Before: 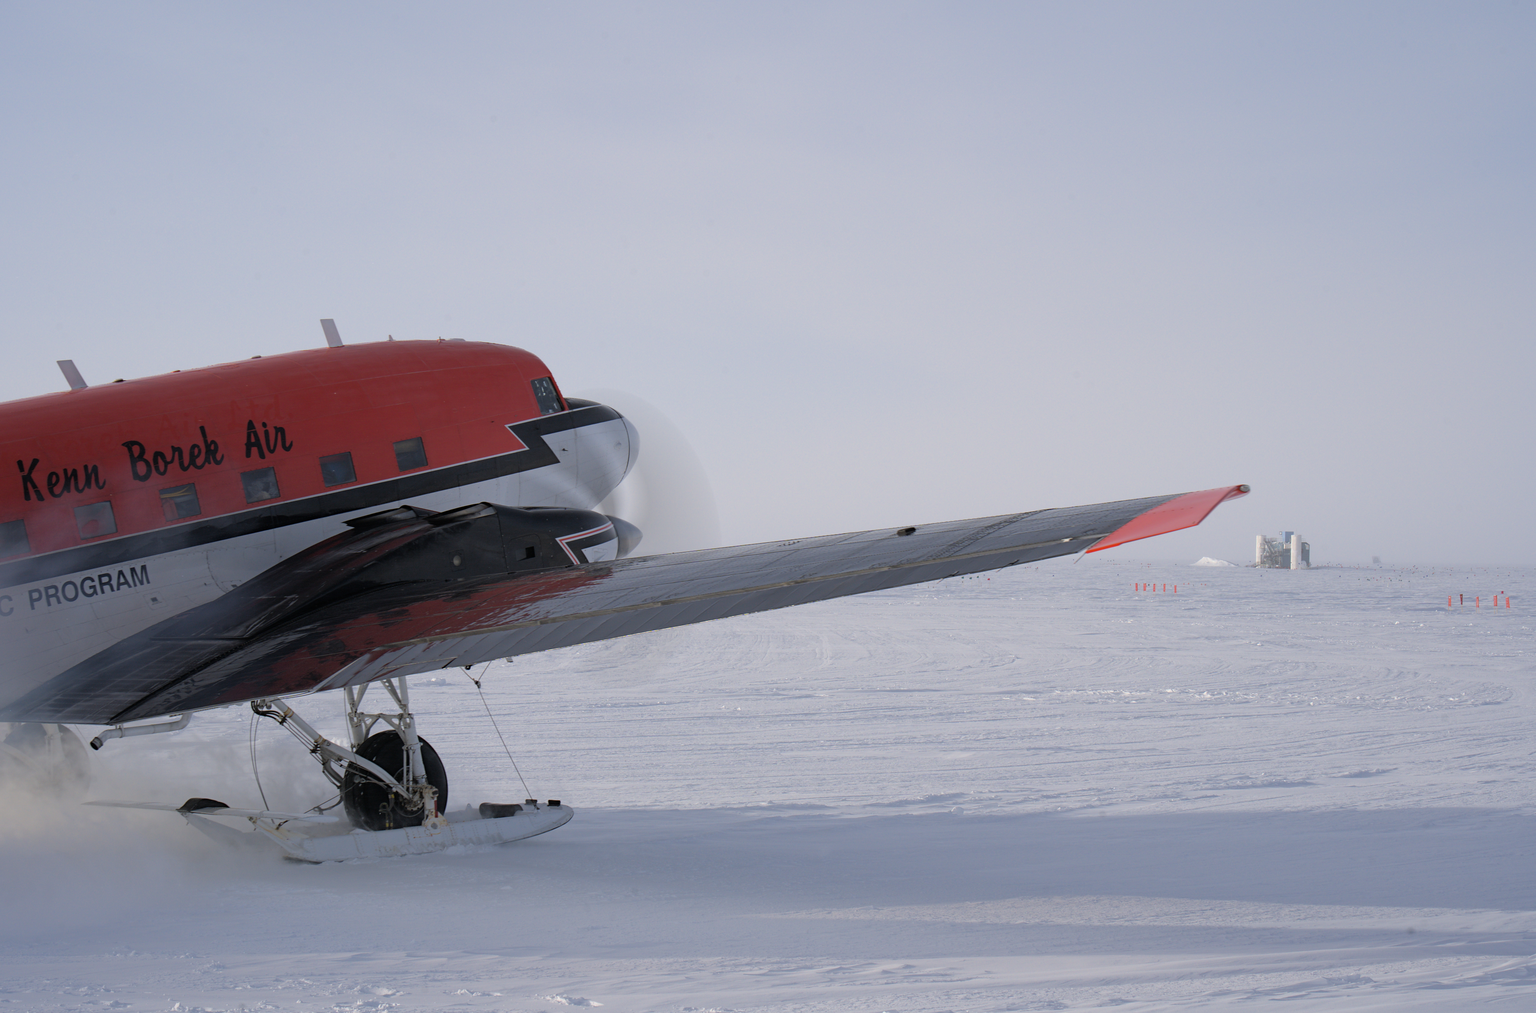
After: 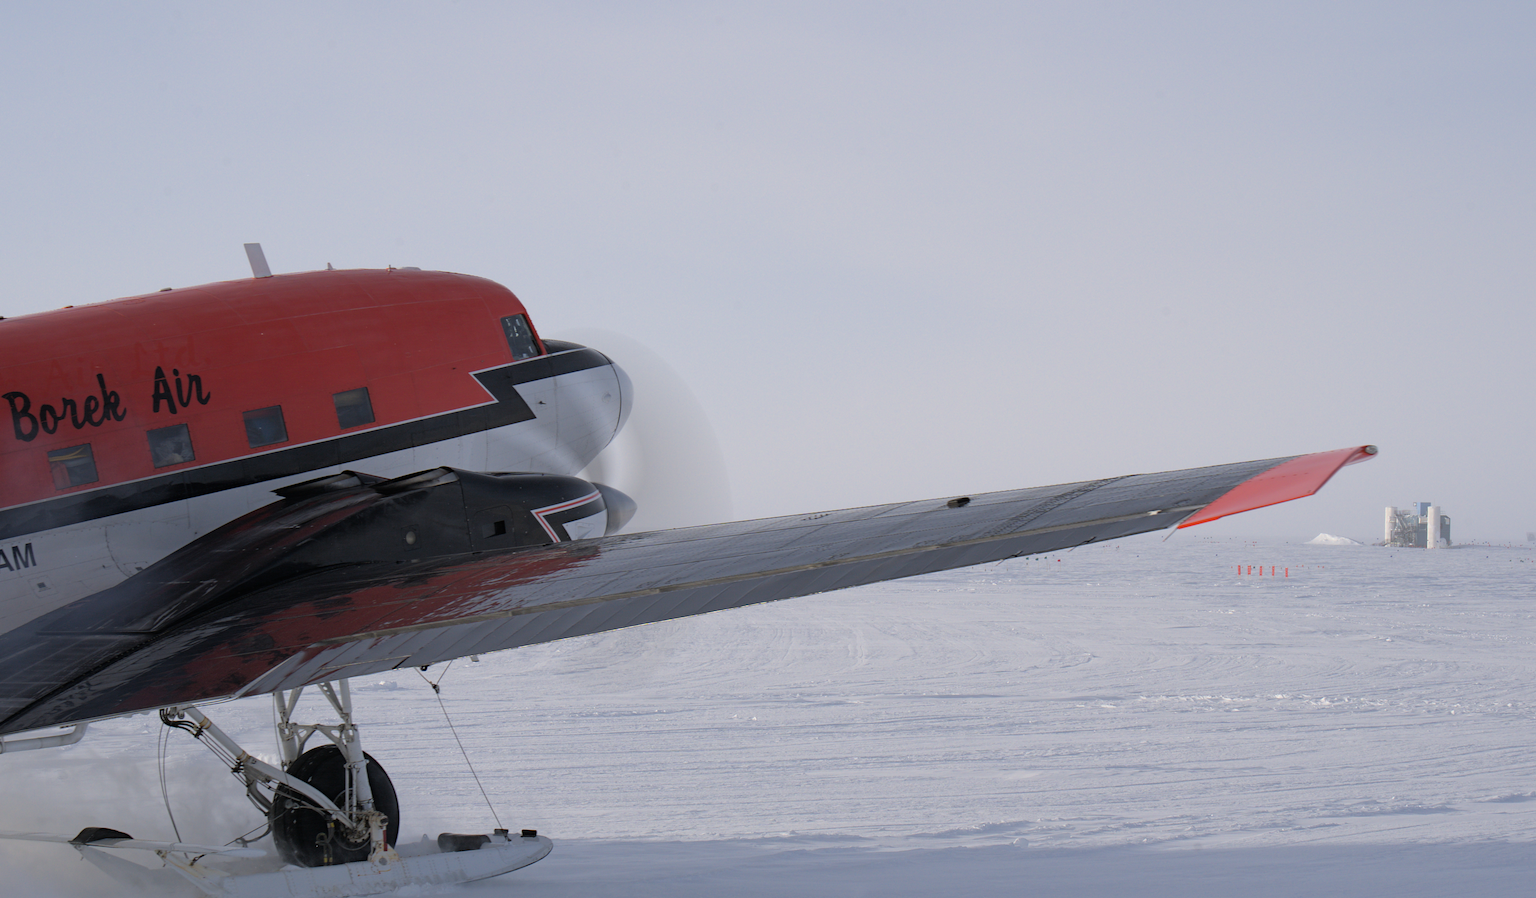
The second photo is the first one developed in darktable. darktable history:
crop: left 7.856%, top 11.836%, right 10.12%, bottom 15.387%
white balance: emerald 1
